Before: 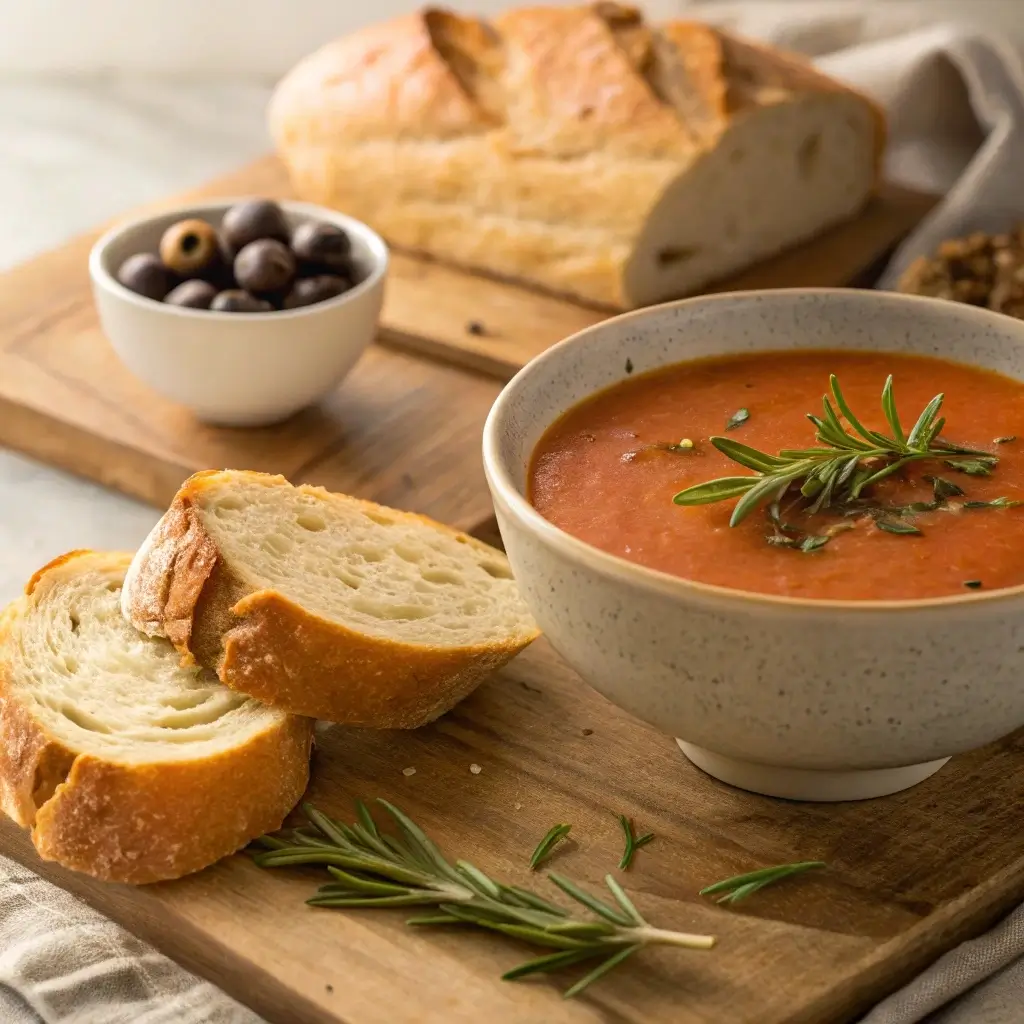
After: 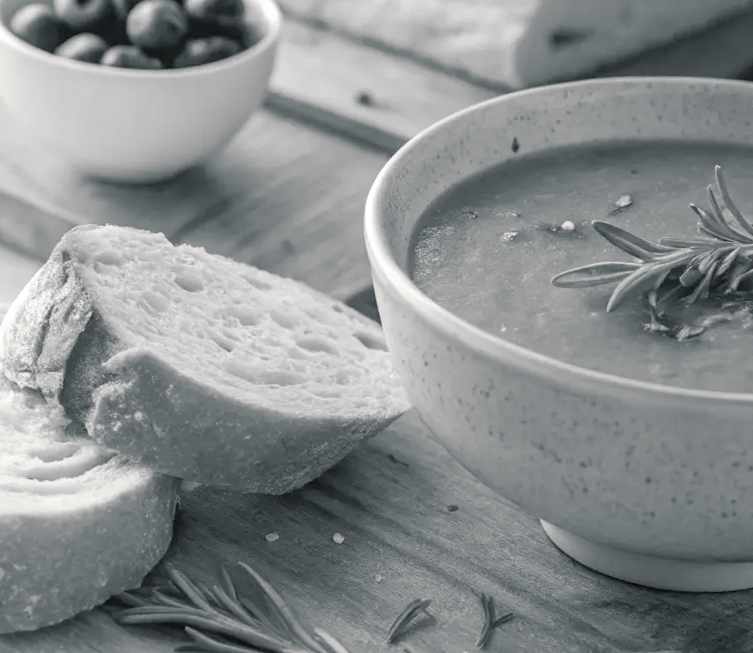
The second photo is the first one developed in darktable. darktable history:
crop and rotate: angle -3.37°, left 9.79%, top 20.73%, right 12.42%, bottom 11.82%
local contrast: detail 110%
contrast brightness saturation: contrast 0.06, brightness -0.01, saturation -0.23
split-toning: shadows › hue 201.6°, shadows › saturation 0.16, highlights › hue 50.4°, highlights › saturation 0.2, balance -49.9
monochrome: on, module defaults
levels: levels [0, 0.43, 0.984]
